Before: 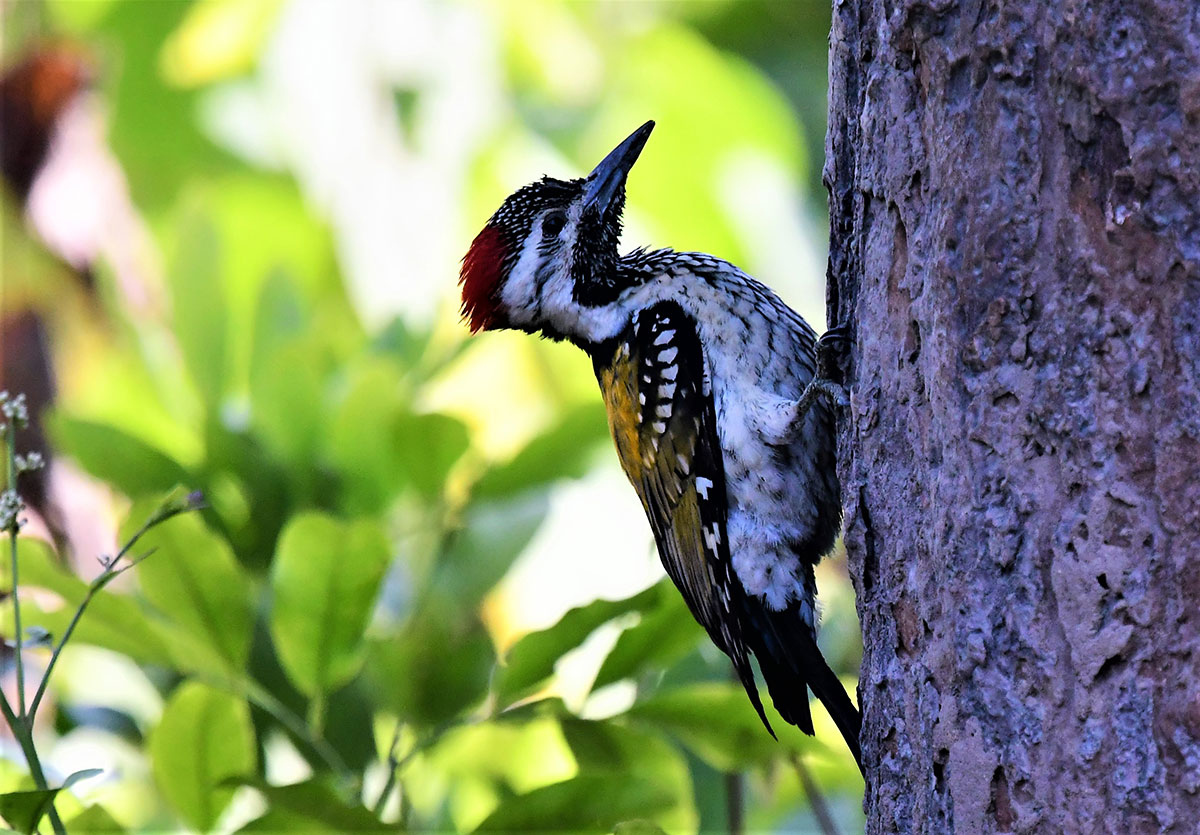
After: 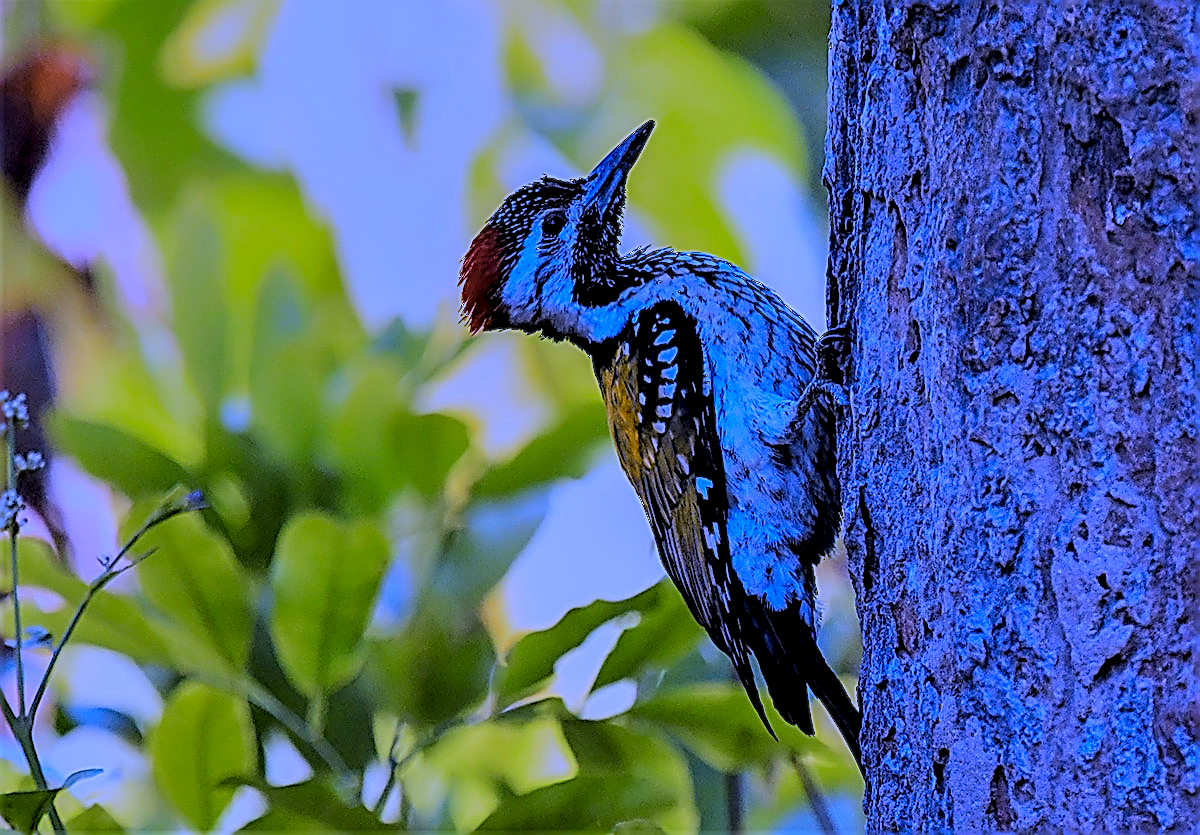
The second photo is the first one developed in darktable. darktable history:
white balance: red 0.98, blue 1.61
global tonemap: drago (0.7, 100)
local contrast: detail 160%
exposure: black level correction 0, exposure 0.3 EV, compensate highlight preservation false
color contrast: green-magenta contrast 0.81
sharpen: amount 2
